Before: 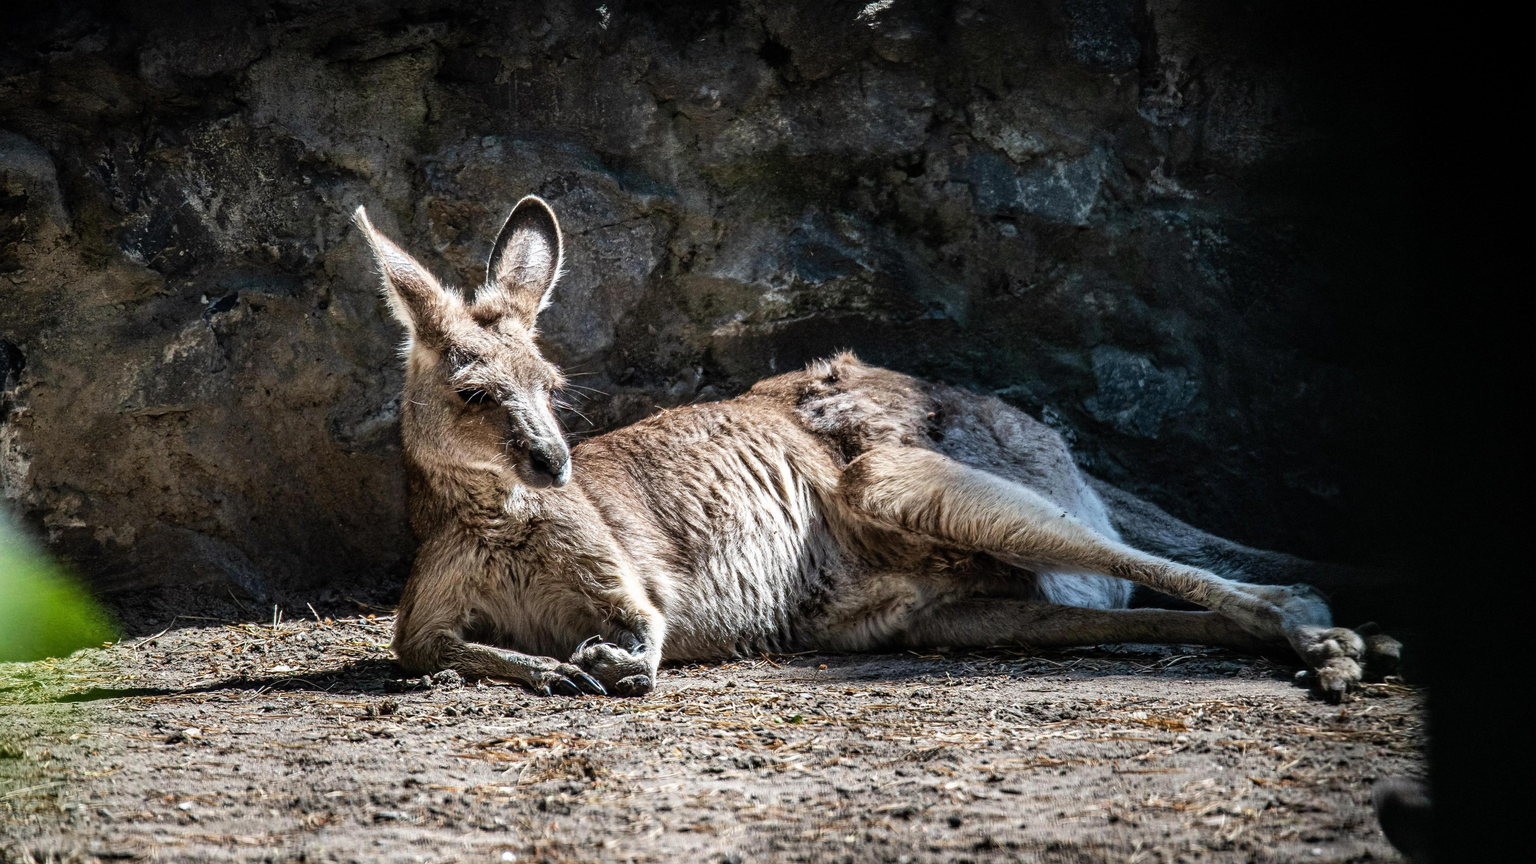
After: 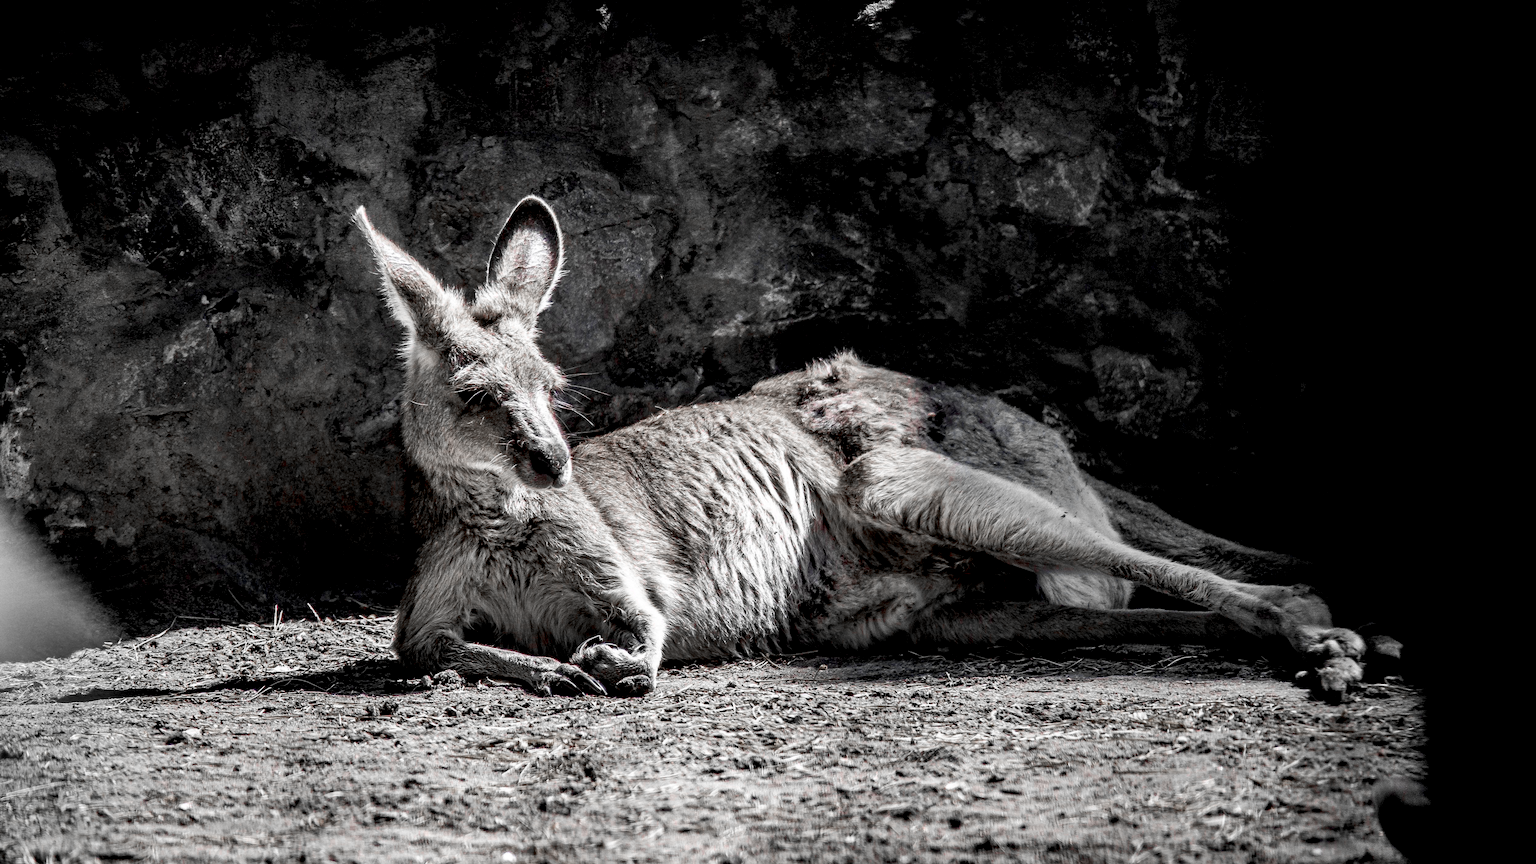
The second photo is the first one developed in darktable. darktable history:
exposure: black level correction 0.01, exposure 0.015 EV, compensate exposure bias true, compensate highlight preservation false
color zones: curves: ch0 [(0, 0.278) (0.143, 0.5) (0.286, 0.5) (0.429, 0.5) (0.571, 0.5) (0.714, 0.5) (0.857, 0.5) (1, 0.5)]; ch1 [(0, 1) (0.143, 0.165) (0.286, 0) (0.429, 0) (0.571, 0) (0.714, 0) (0.857, 0.5) (1, 0.5)]; ch2 [(0, 0.508) (0.143, 0.5) (0.286, 0.5) (0.429, 0.5) (0.571, 0.5) (0.714, 0.5) (0.857, 0.5) (1, 0.5)]
